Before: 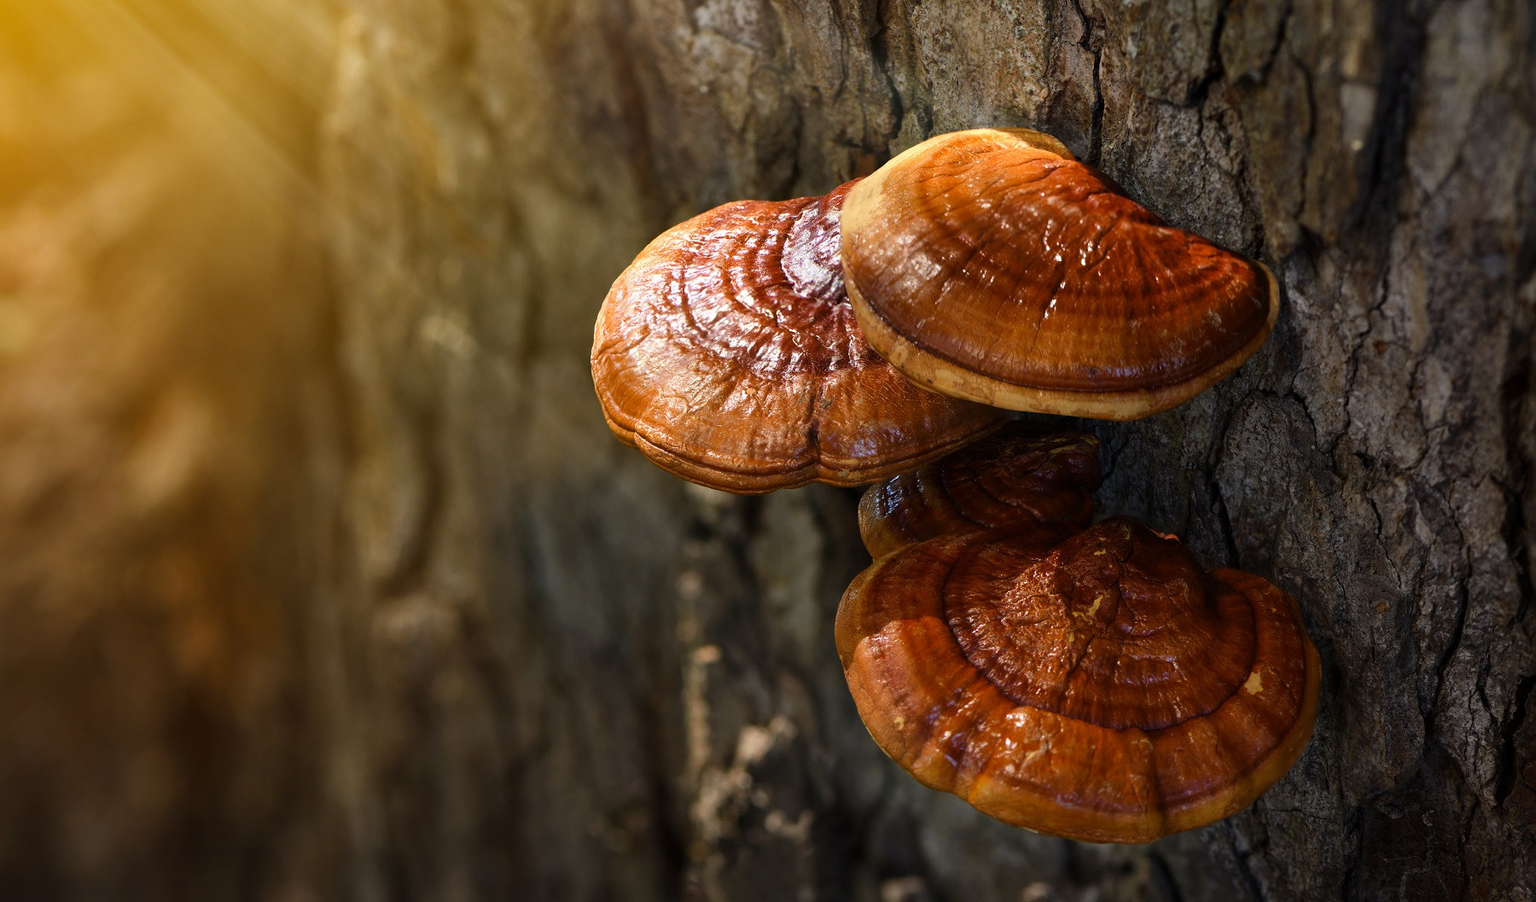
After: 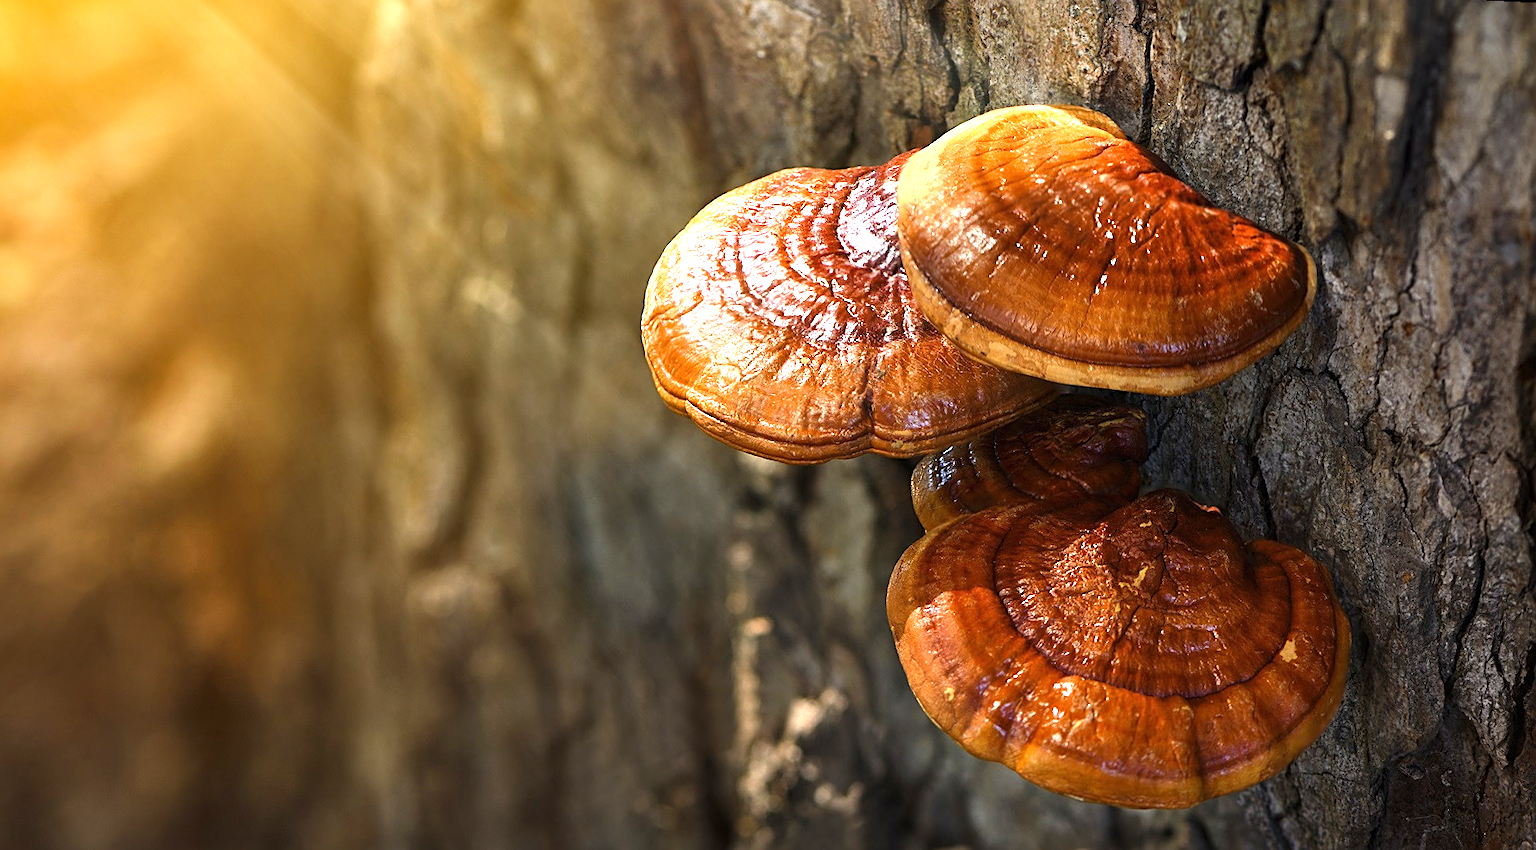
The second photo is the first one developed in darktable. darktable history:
rotate and perspective: rotation 0.679°, lens shift (horizontal) 0.136, crop left 0.009, crop right 0.991, crop top 0.078, crop bottom 0.95
exposure: black level correction 0, exposure 1.1 EV, compensate highlight preservation false
sharpen: on, module defaults
